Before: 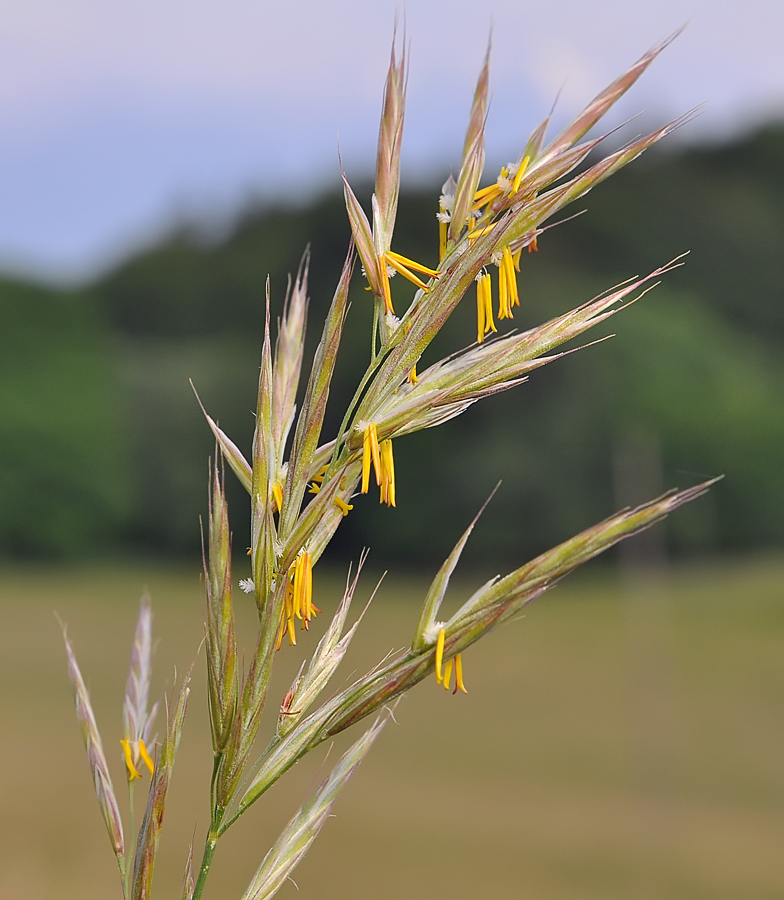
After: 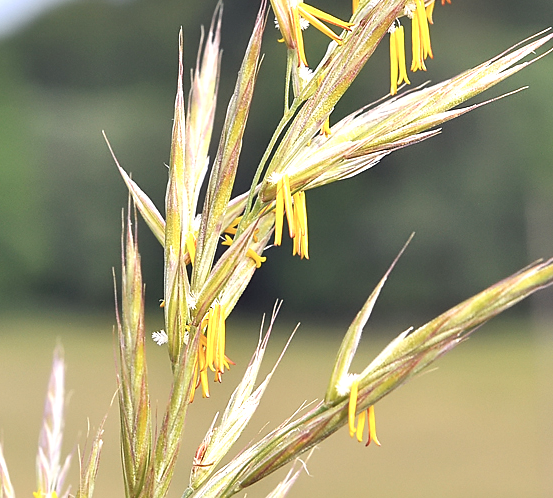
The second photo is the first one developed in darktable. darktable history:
exposure: black level correction 0.001, exposure 1.129 EV, compensate exposure bias true, compensate highlight preservation false
crop: left 11.123%, top 27.61%, right 18.3%, bottom 17.034%
contrast brightness saturation: saturation -0.17
